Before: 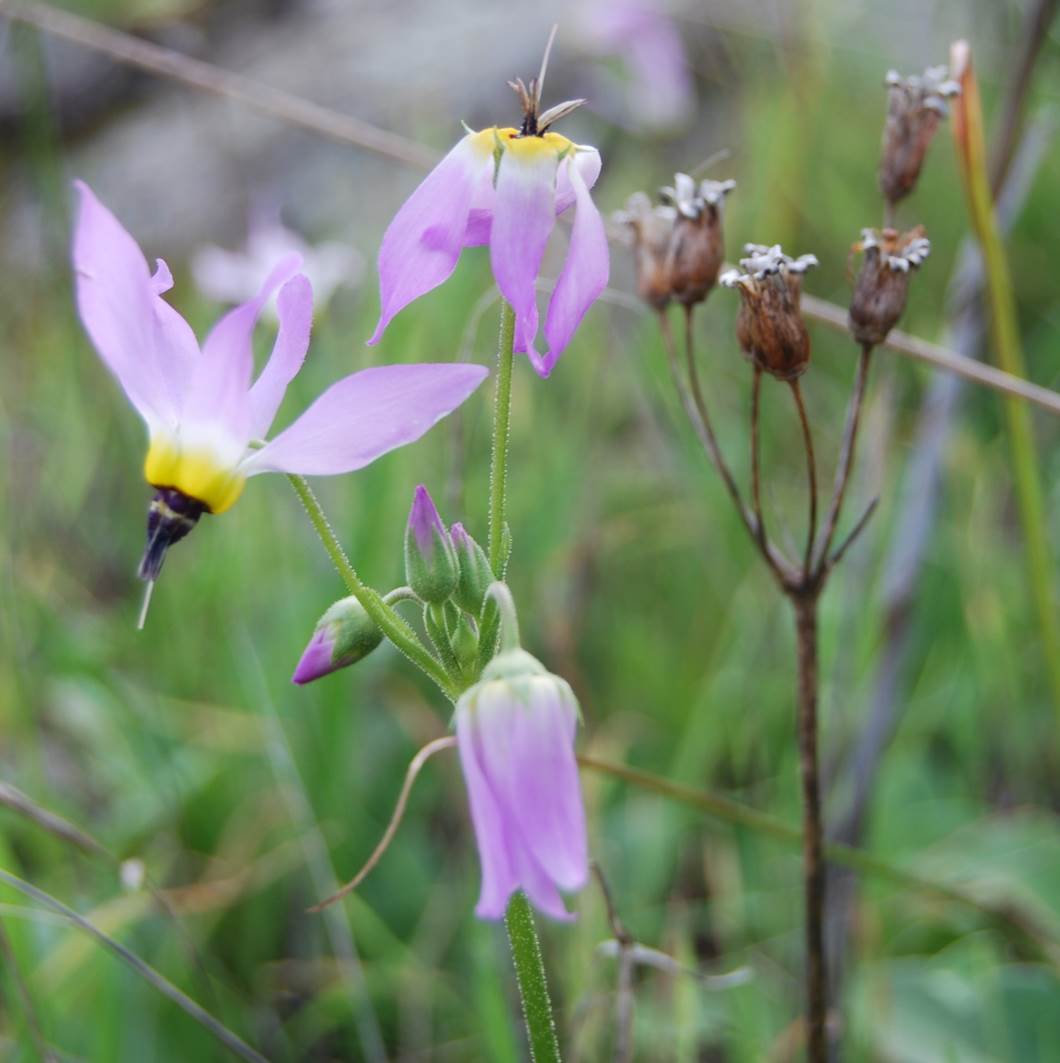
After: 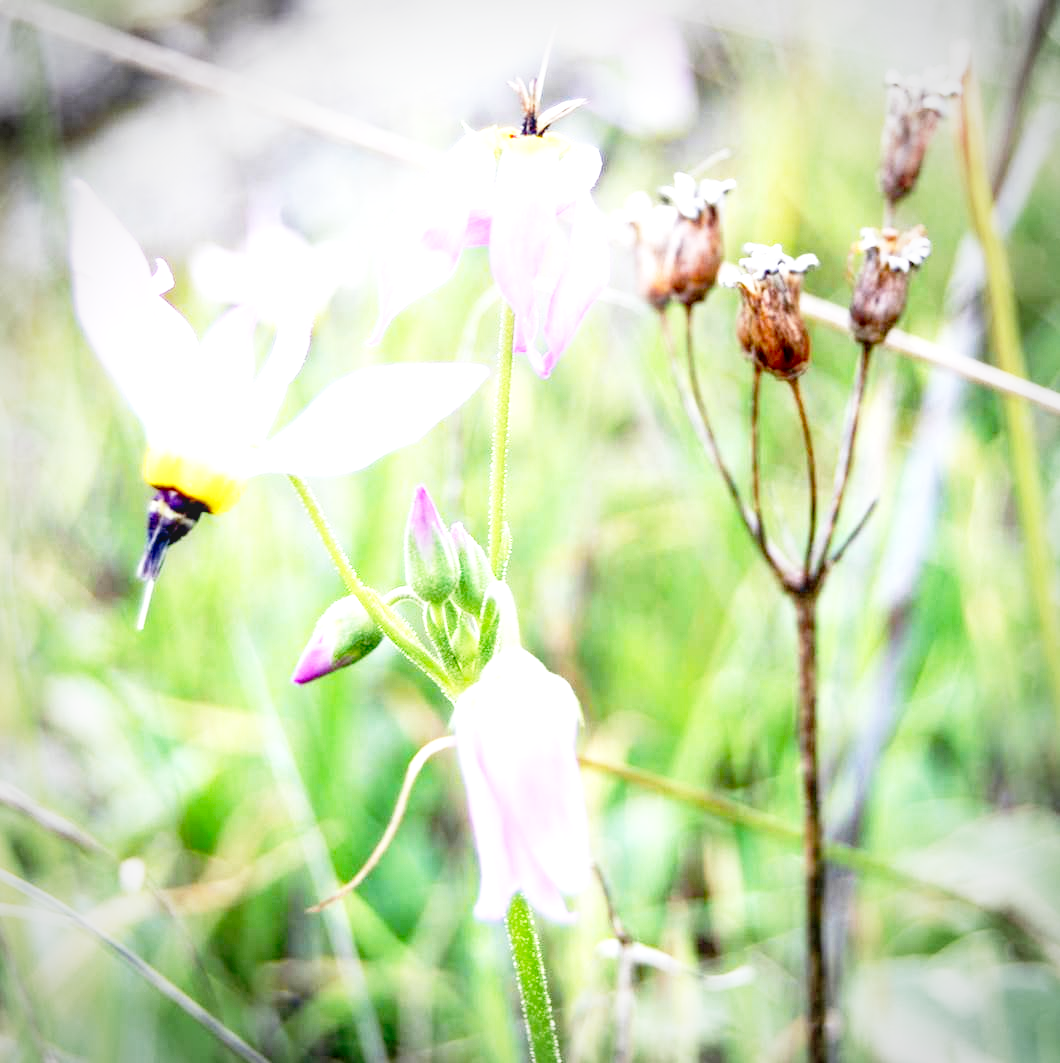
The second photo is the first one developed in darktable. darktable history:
local contrast: on, module defaults
exposure: black level correction 0.01, exposure 1 EV, compensate highlight preservation false
vignetting: fall-off radius 45%, brightness -0.33
base curve: curves: ch0 [(0, 0) (0.012, 0.01) (0.073, 0.168) (0.31, 0.711) (0.645, 0.957) (1, 1)], preserve colors none
